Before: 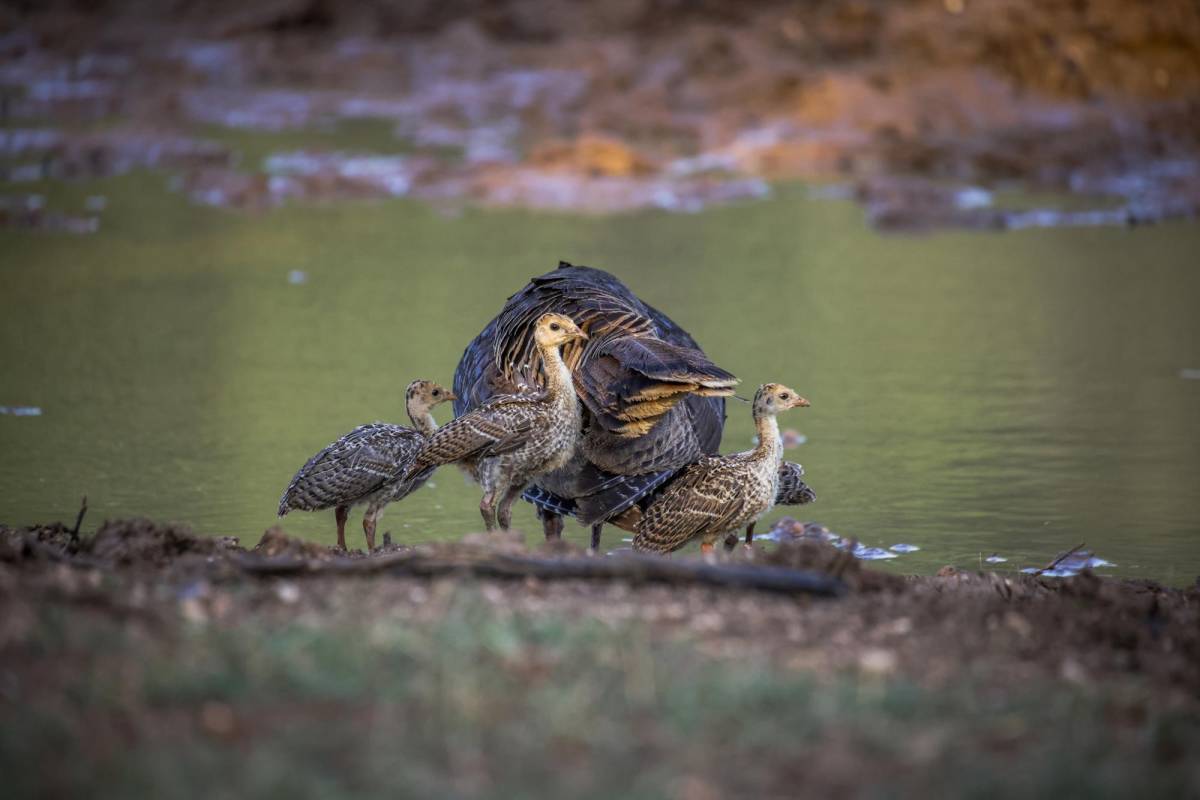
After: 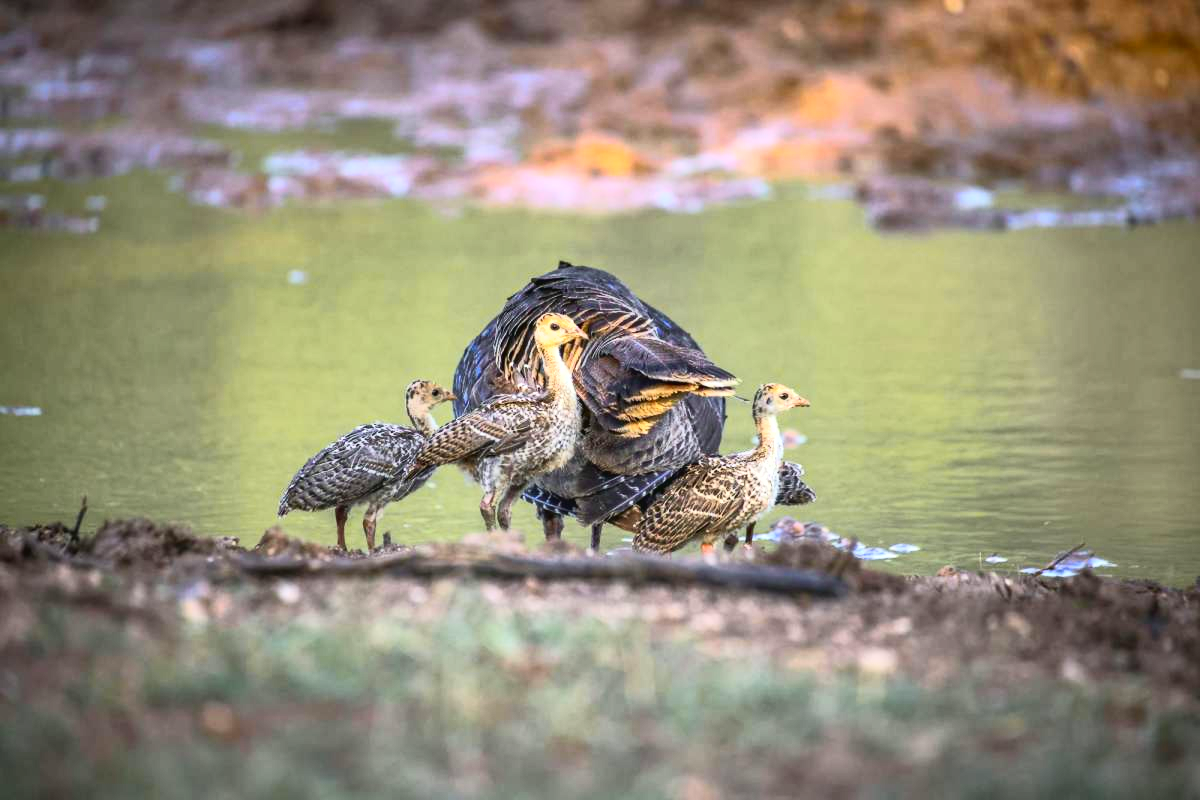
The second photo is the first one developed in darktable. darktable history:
shadows and highlights: low approximation 0.01, soften with gaussian
exposure: black level correction 0, exposure 1 EV, compensate exposure bias true, compensate highlight preservation false
tone curve: curves: ch0 [(0, 0.03) (0.037, 0.045) (0.123, 0.123) (0.19, 0.186) (0.277, 0.279) (0.474, 0.517) (0.584, 0.664) (0.678, 0.777) (0.875, 0.92) (1, 0.965)]; ch1 [(0, 0) (0.243, 0.245) (0.402, 0.41) (0.493, 0.487) (0.508, 0.503) (0.531, 0.532) (0.551, 0.556) (0.637, 0.671) (0.694, 0.732) (1, 1)]; ch2 [(0, 0) (0.249, 0.216) (0.356, 0.329) (0.424, 0.442) (0.476, 0.477) (0.498, 0.503) (0.517, 0.524) (0.532, 0.547) (0.562, 0.576) (0.614, 0.644) (0.706, 0.748) (0.808, 0.809) (0.991, 0.968)], color space Lab, independent channels, preserve colors none
